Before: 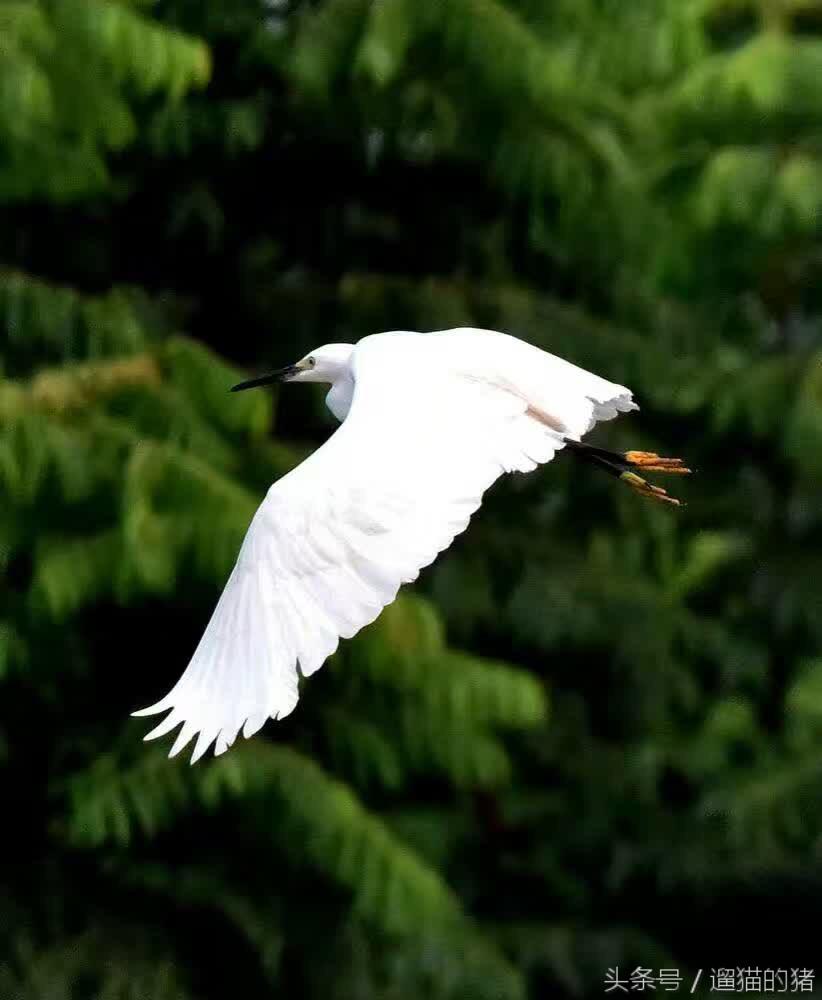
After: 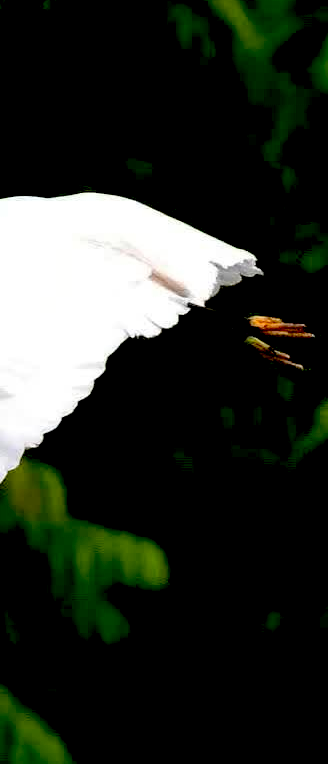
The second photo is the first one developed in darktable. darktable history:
exposure: black level correction 0.047, exposure 0.013 EV, compensate highlight preservation false
crop: left 45.791%, top 13.51%, right 14.206%, bottom 10.033%
